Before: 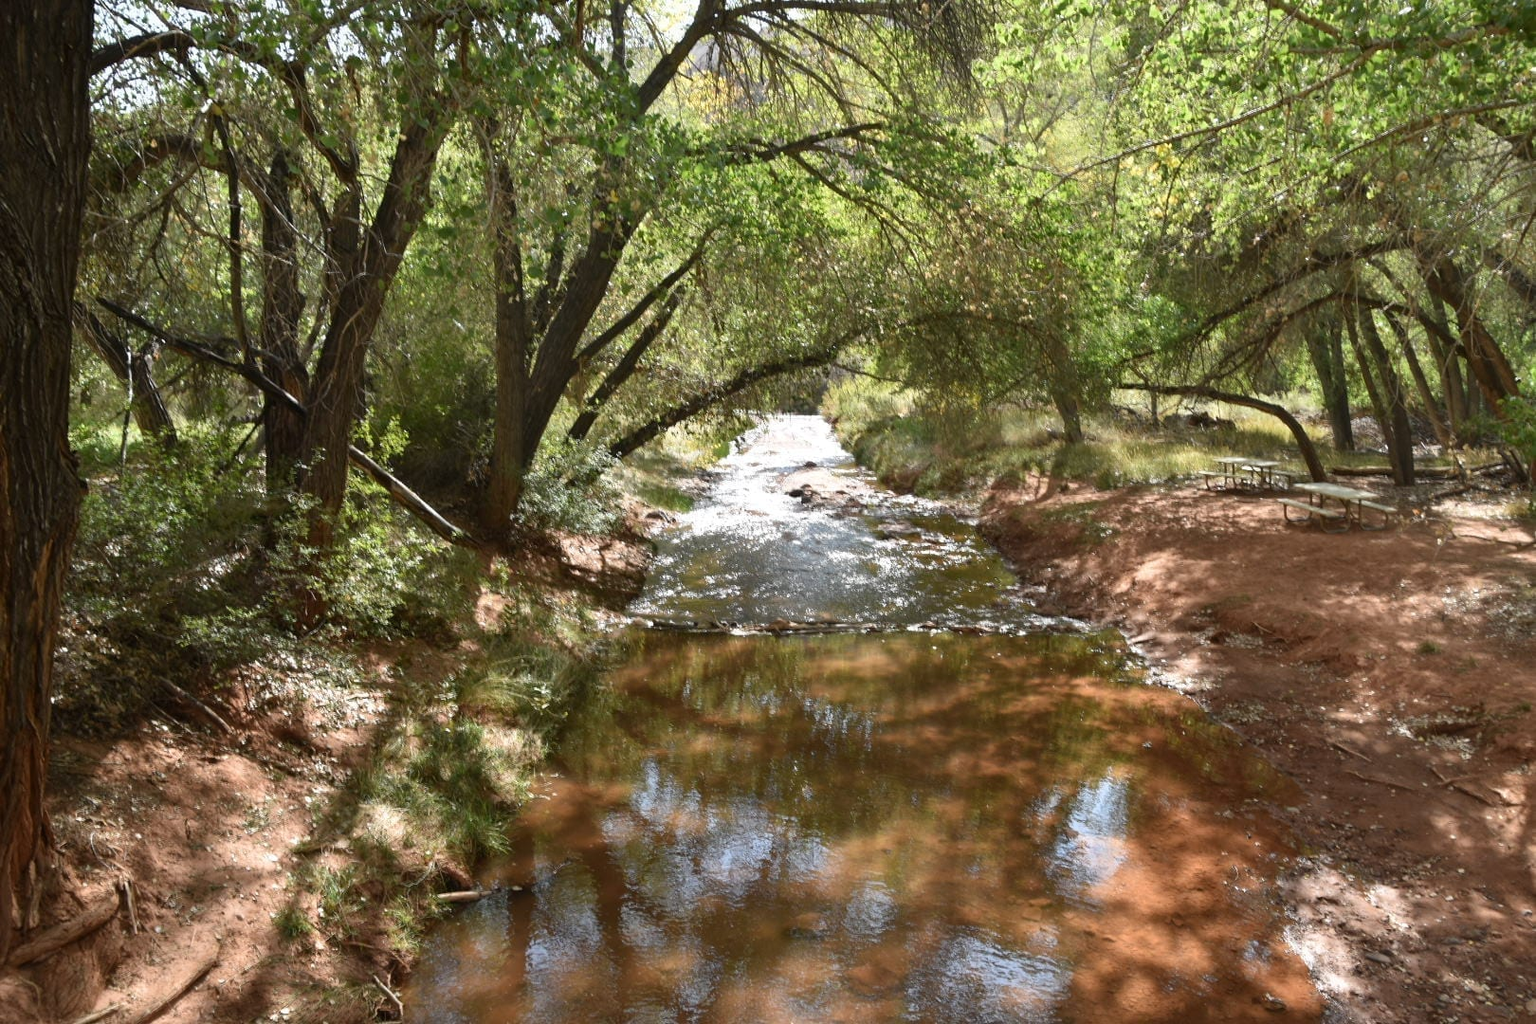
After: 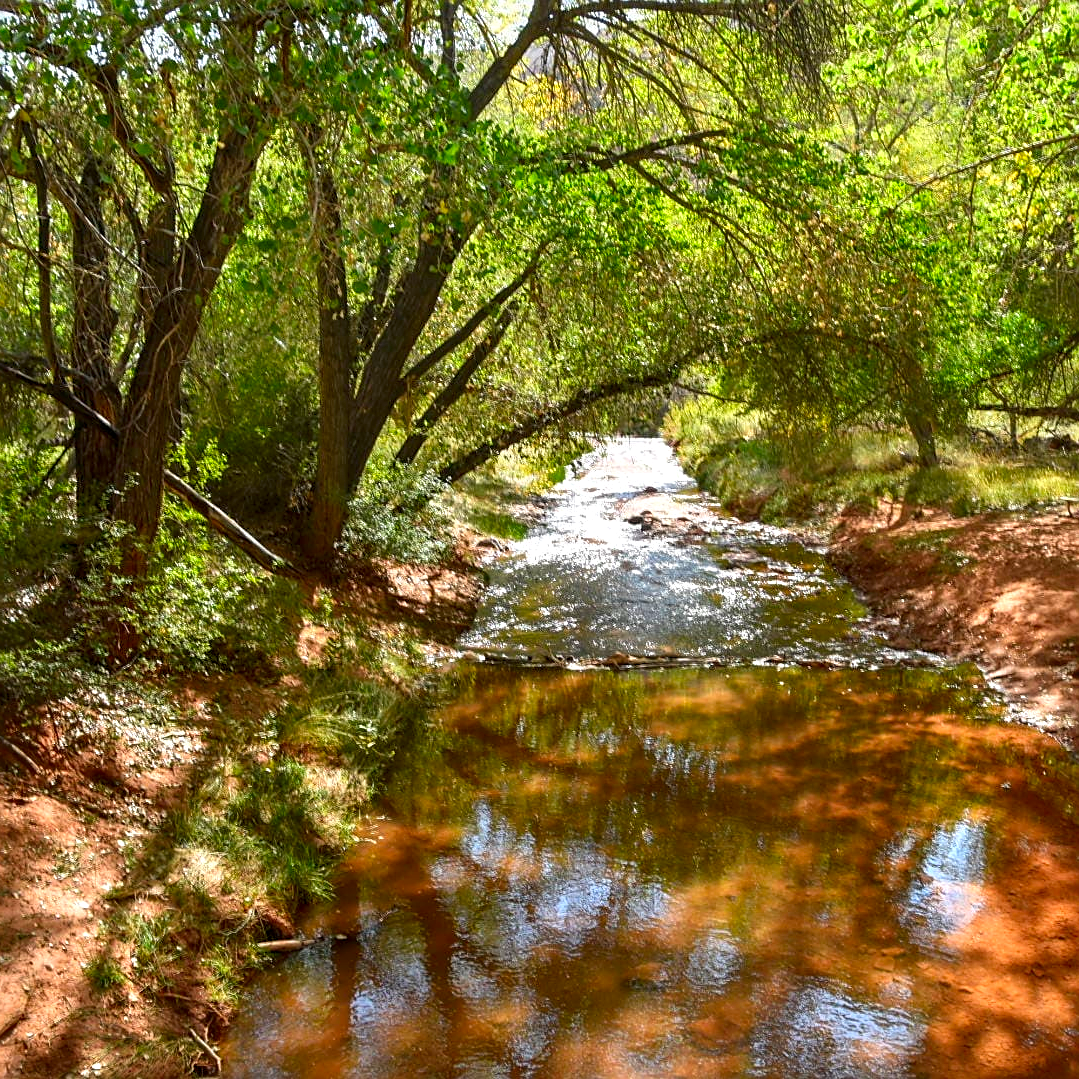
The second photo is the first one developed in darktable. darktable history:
shadows and highlights: shadows 62.66, white point adjustment 0.37, highlights -34.44, compress 83.82%
contrast brightness saturation: saturation -0.17
crop and rotate: left 12.648%, right 20.685%
base curve: curves: ch0 [(0, 0) (0.297, 0.298) (1, 1)], preserve colors none
color correction: saturation 2.15
sharpen: on, module defaults
local contrast: detail 130%
